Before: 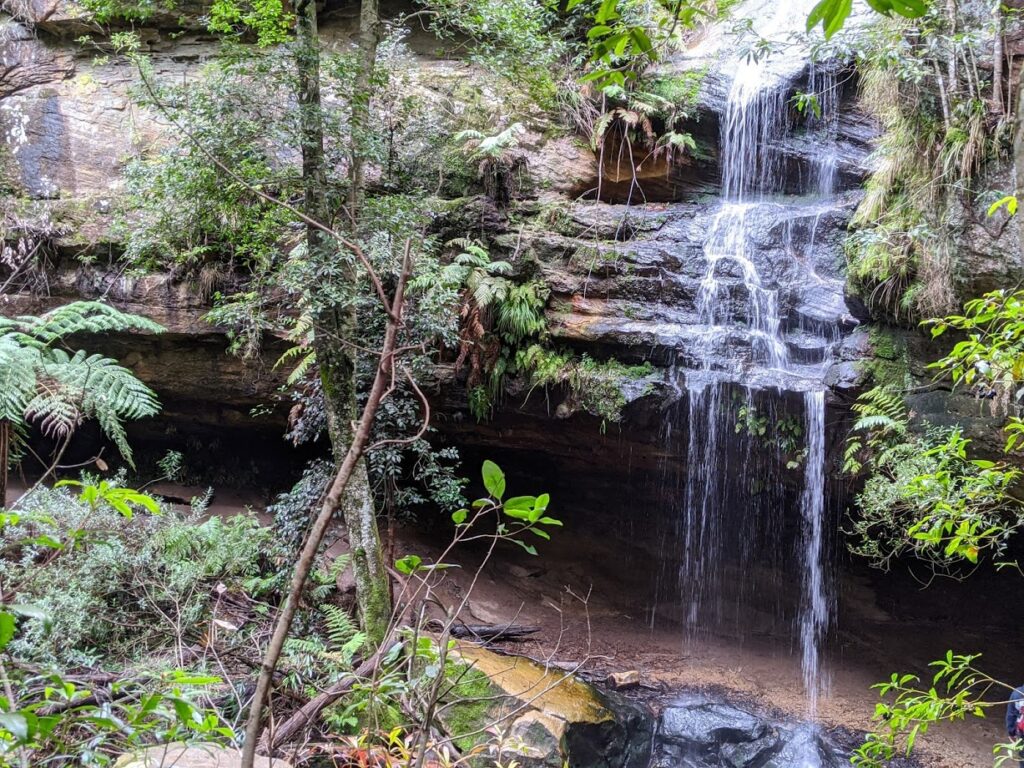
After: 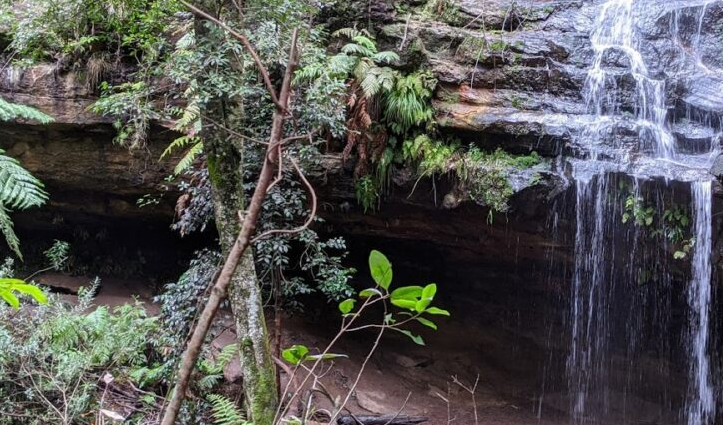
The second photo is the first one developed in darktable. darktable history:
crop: left 11.087%, top 27.385%, right 18.293%, bottom 17.214%
